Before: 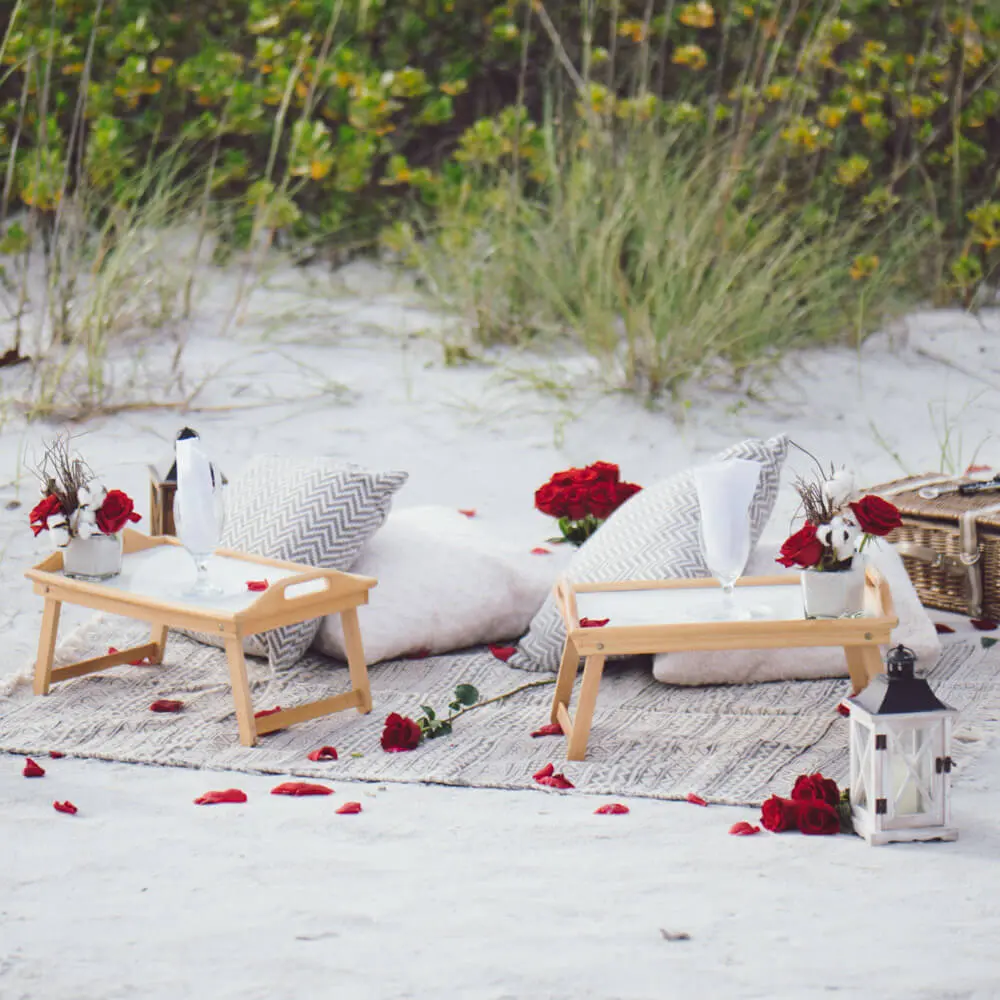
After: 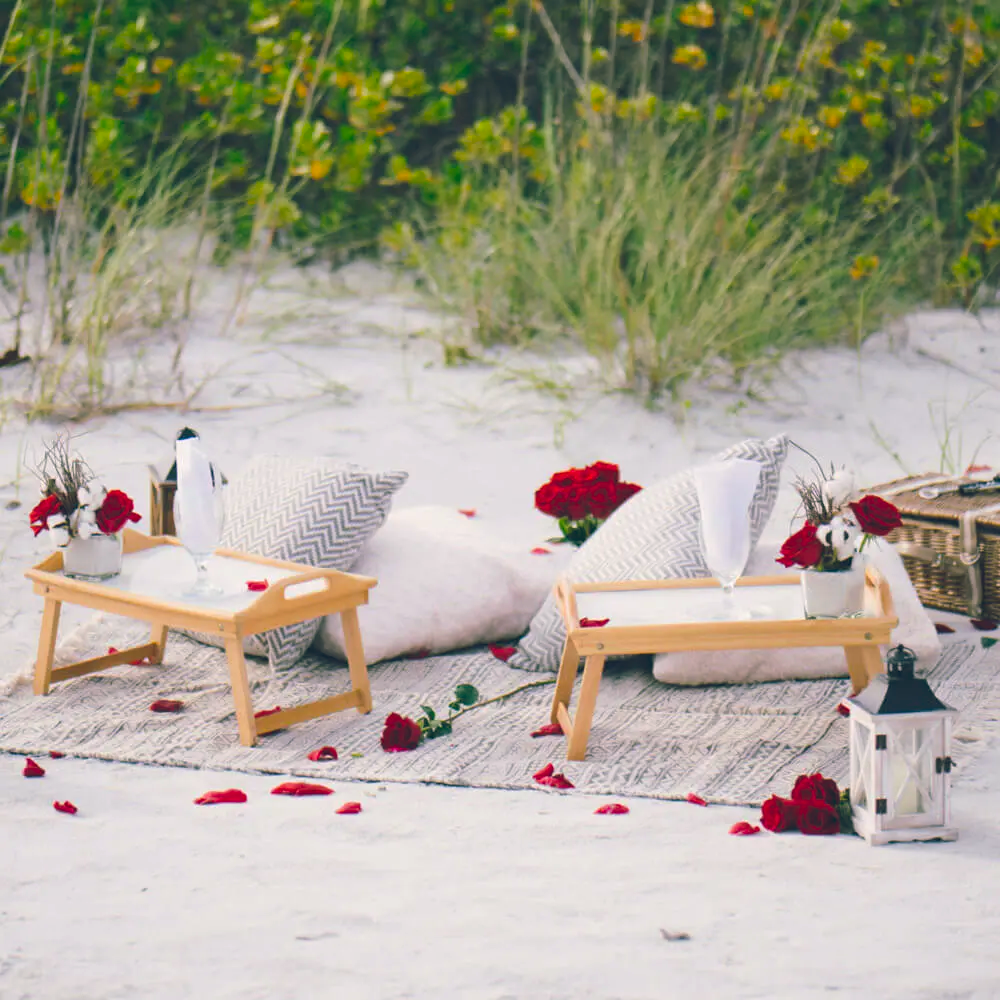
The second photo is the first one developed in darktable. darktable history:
color correction: highlights a* 3.59, highlights b* 5.12
color balance rgb: shadows lift › chroma 11.69%, shadows lift › hue 130.7°, global offset › luminance 0.391%, global offset › chroma 0.218%, global offset › hue 255.39°, perceptual saturation grading › global saturation 30.364%, global vibrance 9.981%
